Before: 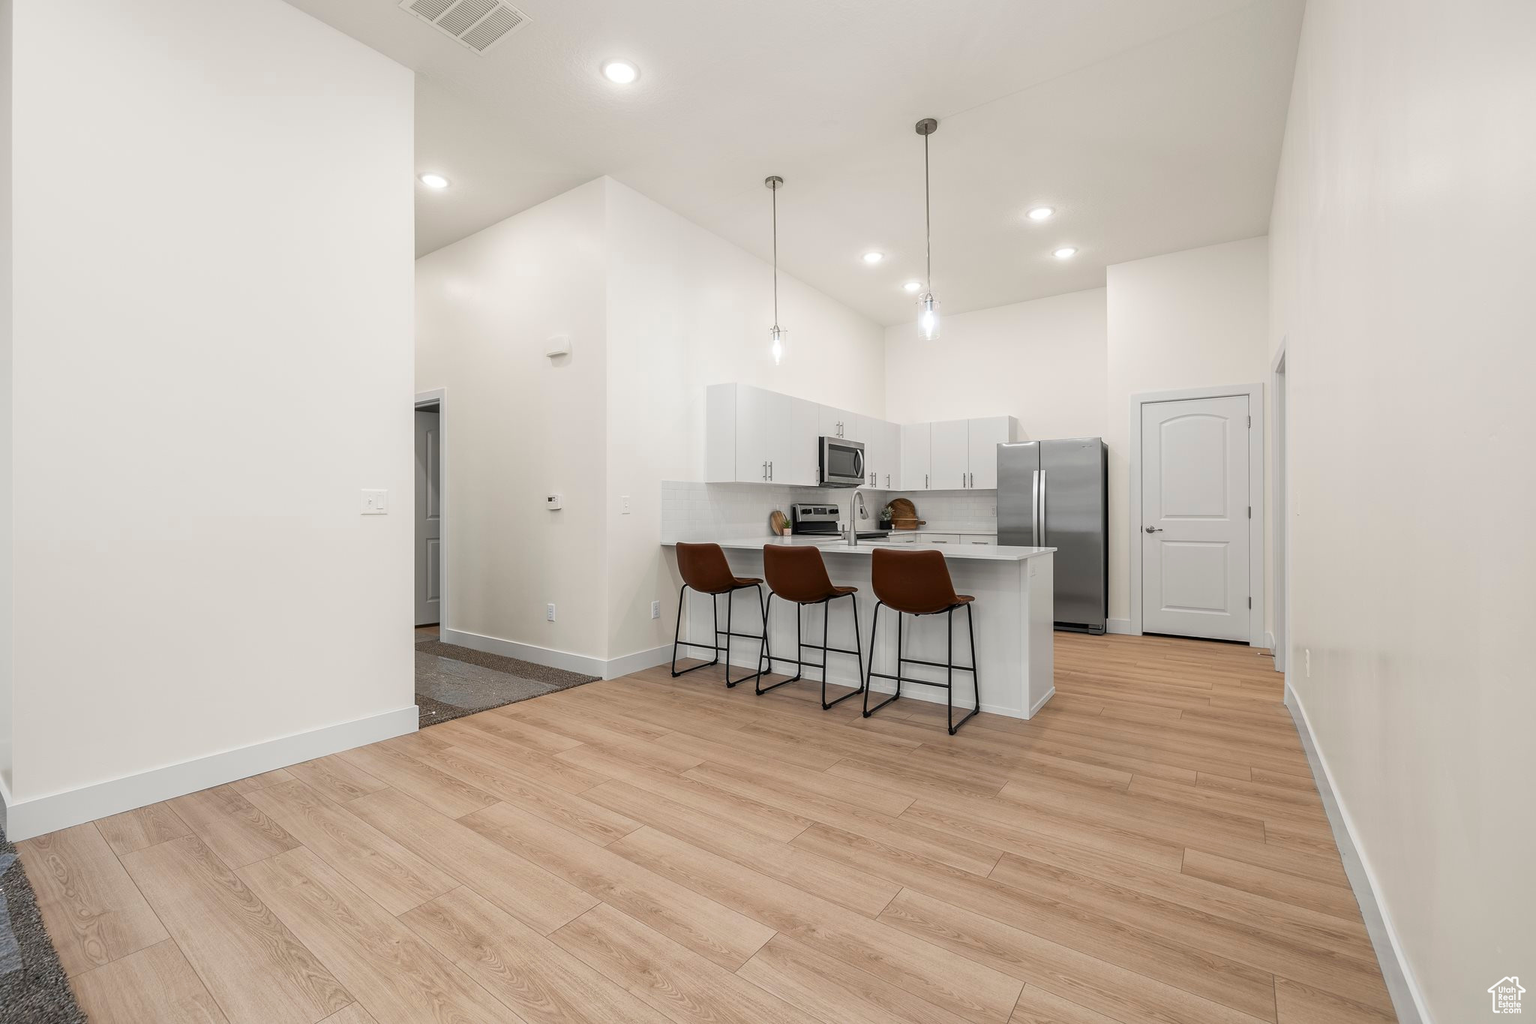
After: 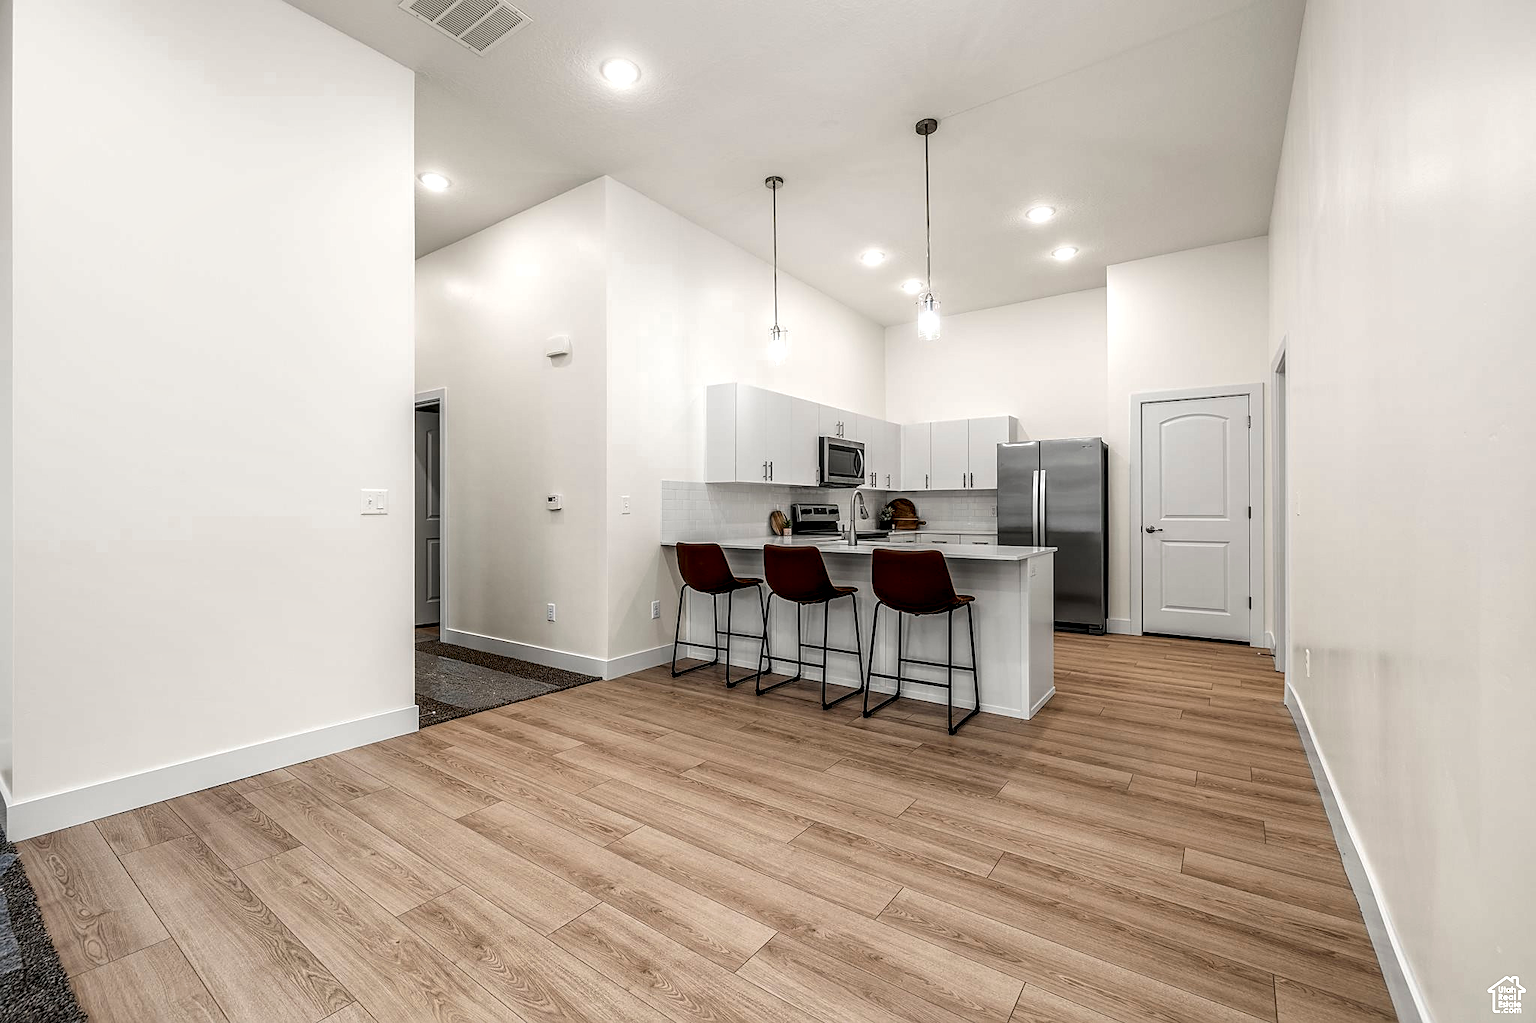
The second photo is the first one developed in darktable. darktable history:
sharpen: on, module defaults
local contrast: highlights 16%, detail 186%
